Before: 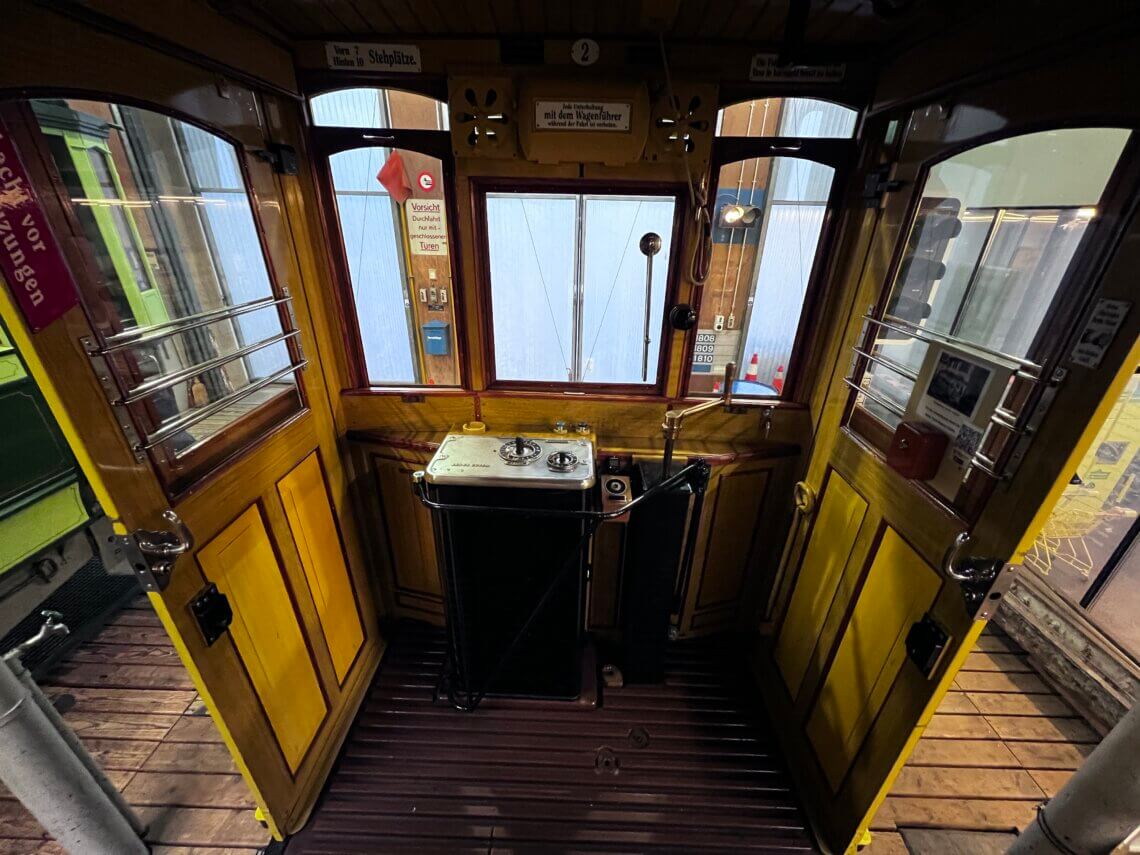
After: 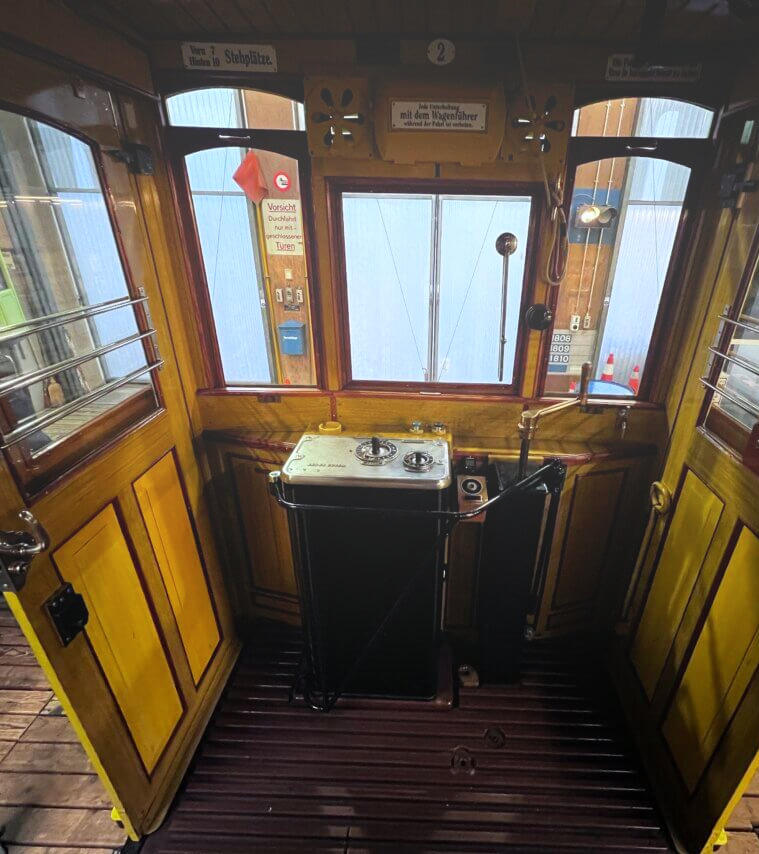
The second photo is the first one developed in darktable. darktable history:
bloom: size 38%, threshold 95%, strength 30%
crop and rotate: left 12.648%, right 20.685%
white balance: red 0.986, blue 1.01
